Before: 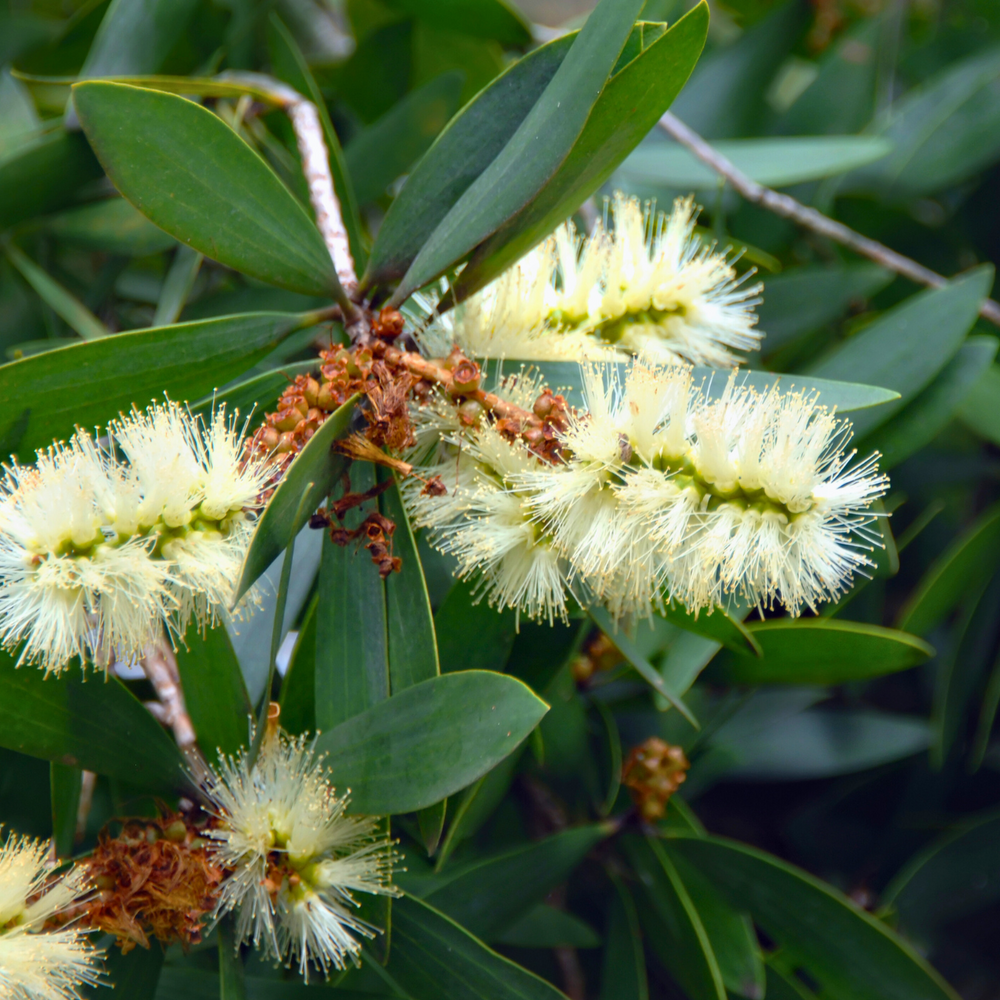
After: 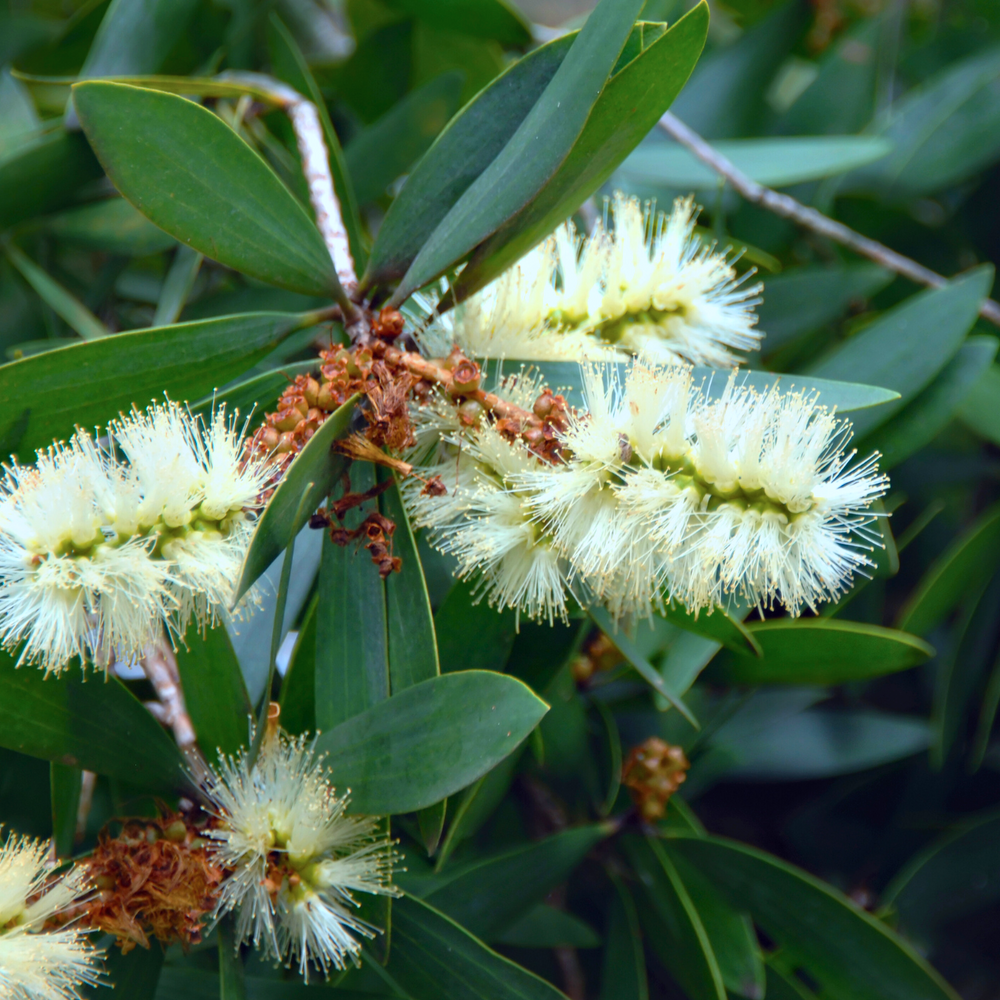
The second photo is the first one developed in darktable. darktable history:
color correction: highlights a* -4.15, highlights b* -11.13
